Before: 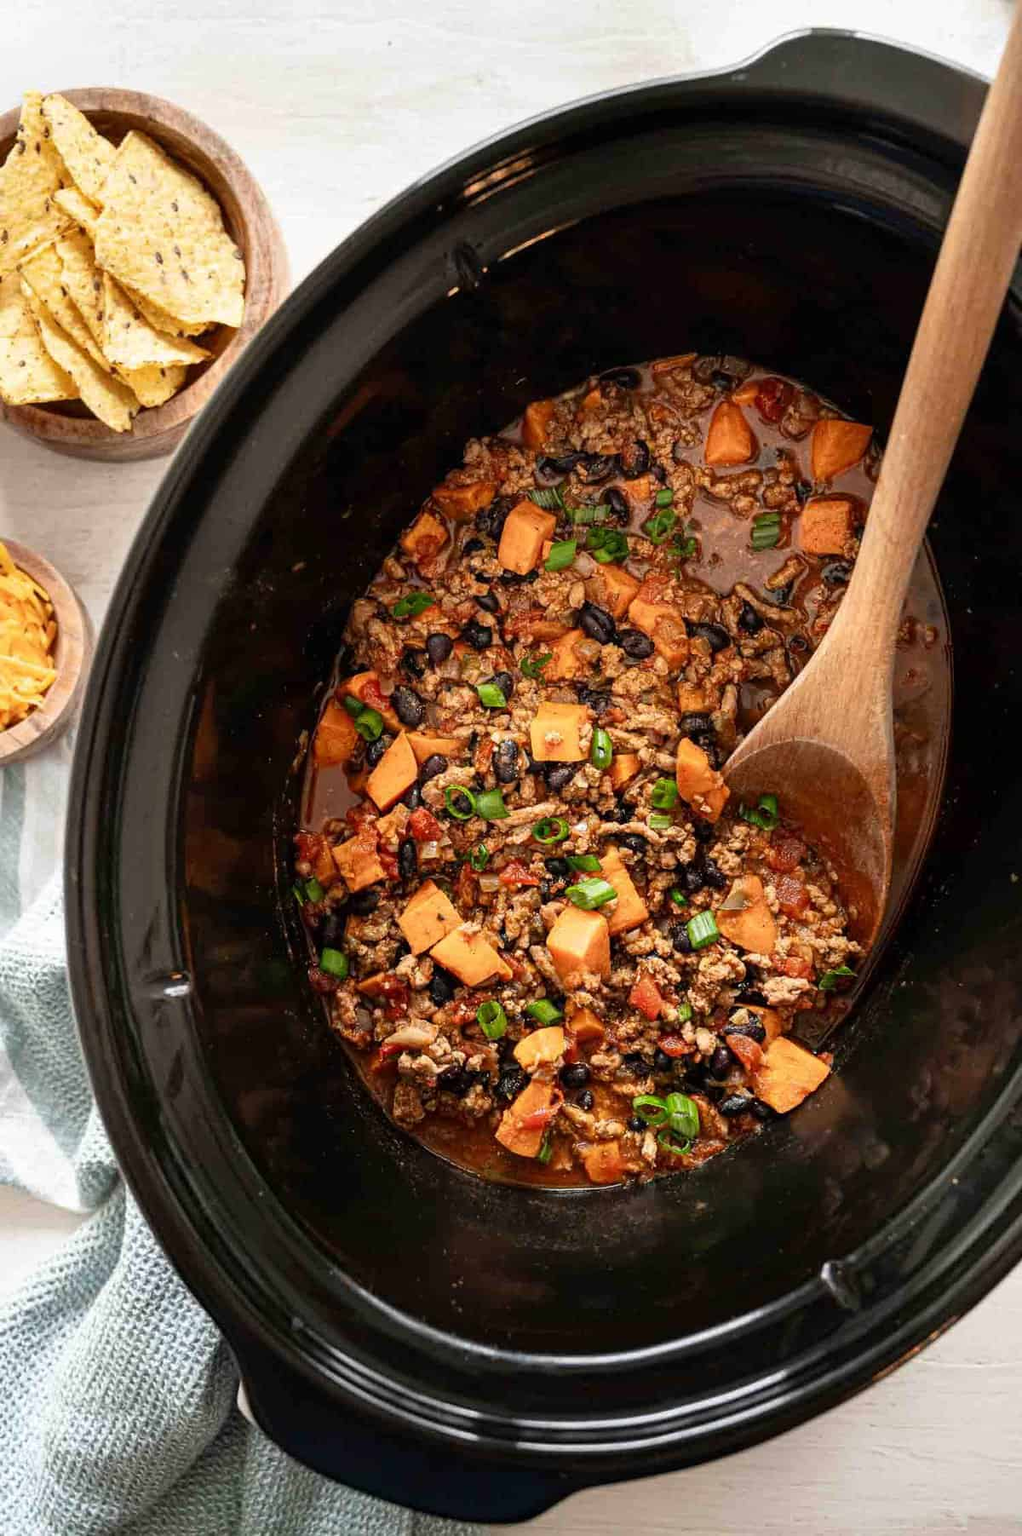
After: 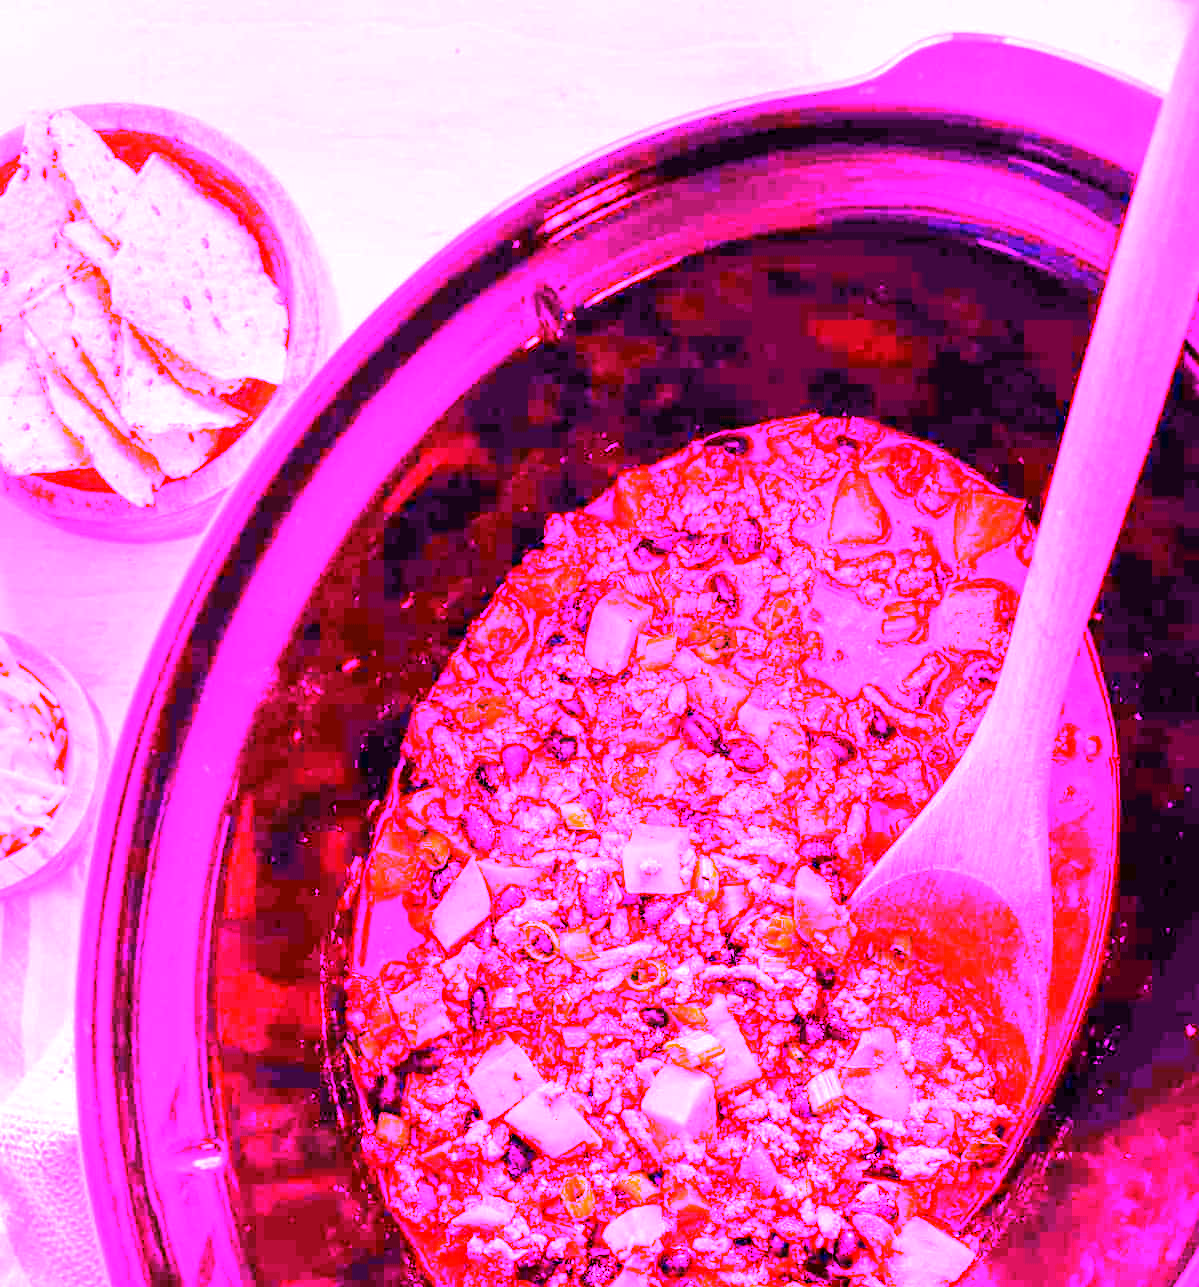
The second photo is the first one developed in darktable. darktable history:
crop: bottom 28.576%
white balance: red 8, blue 8
